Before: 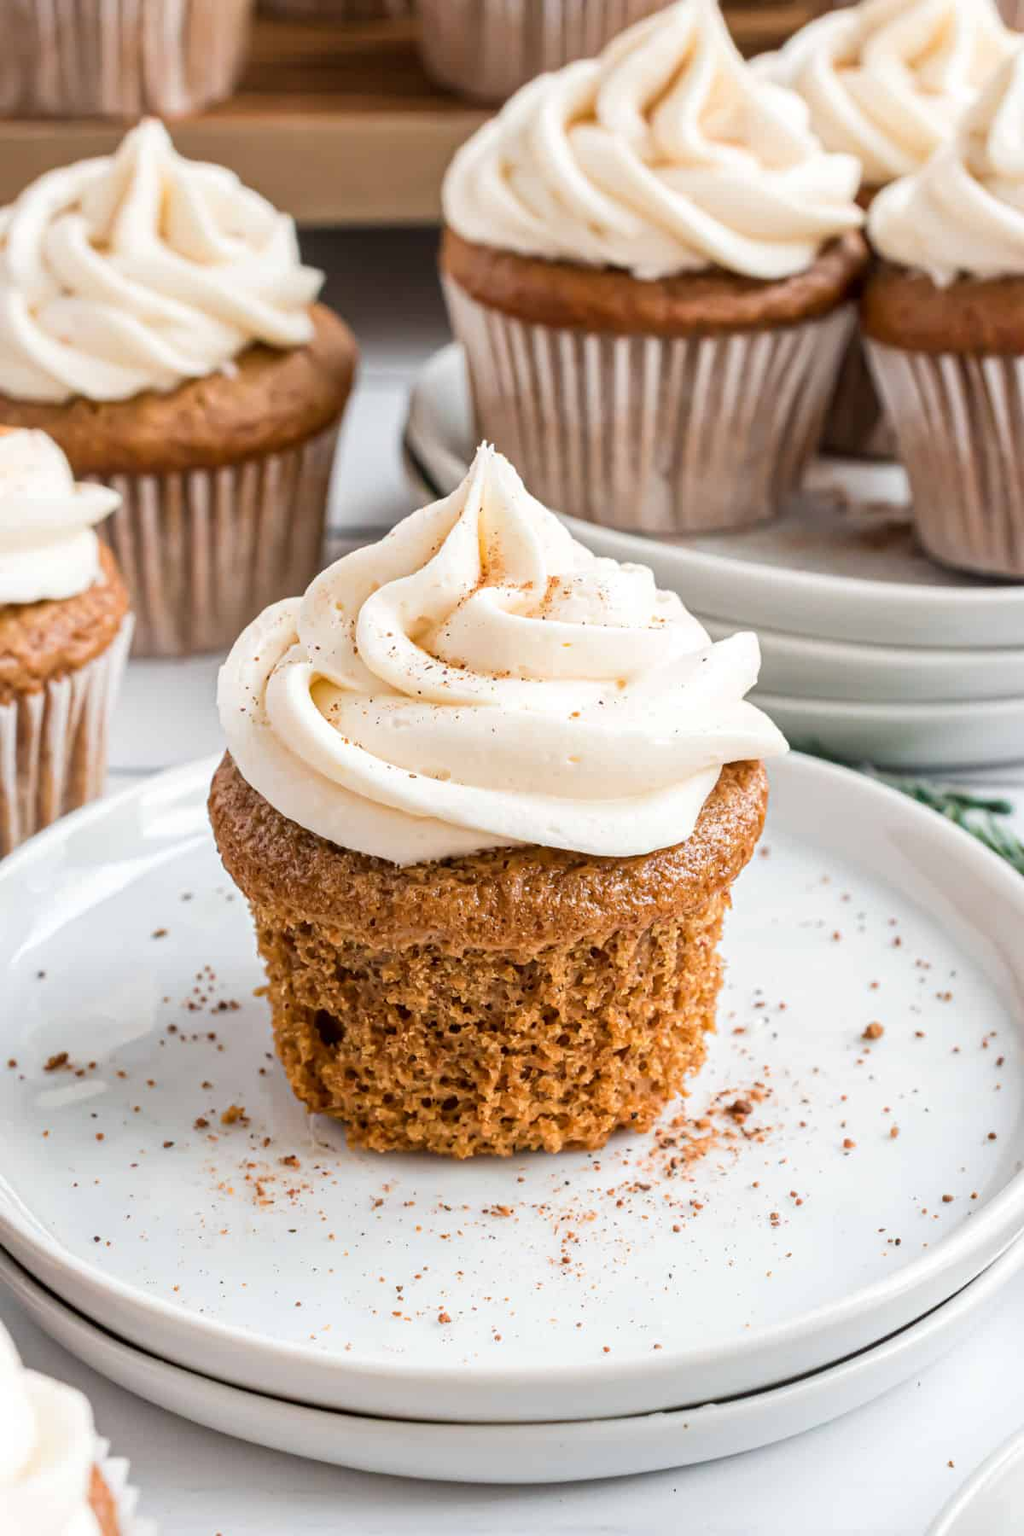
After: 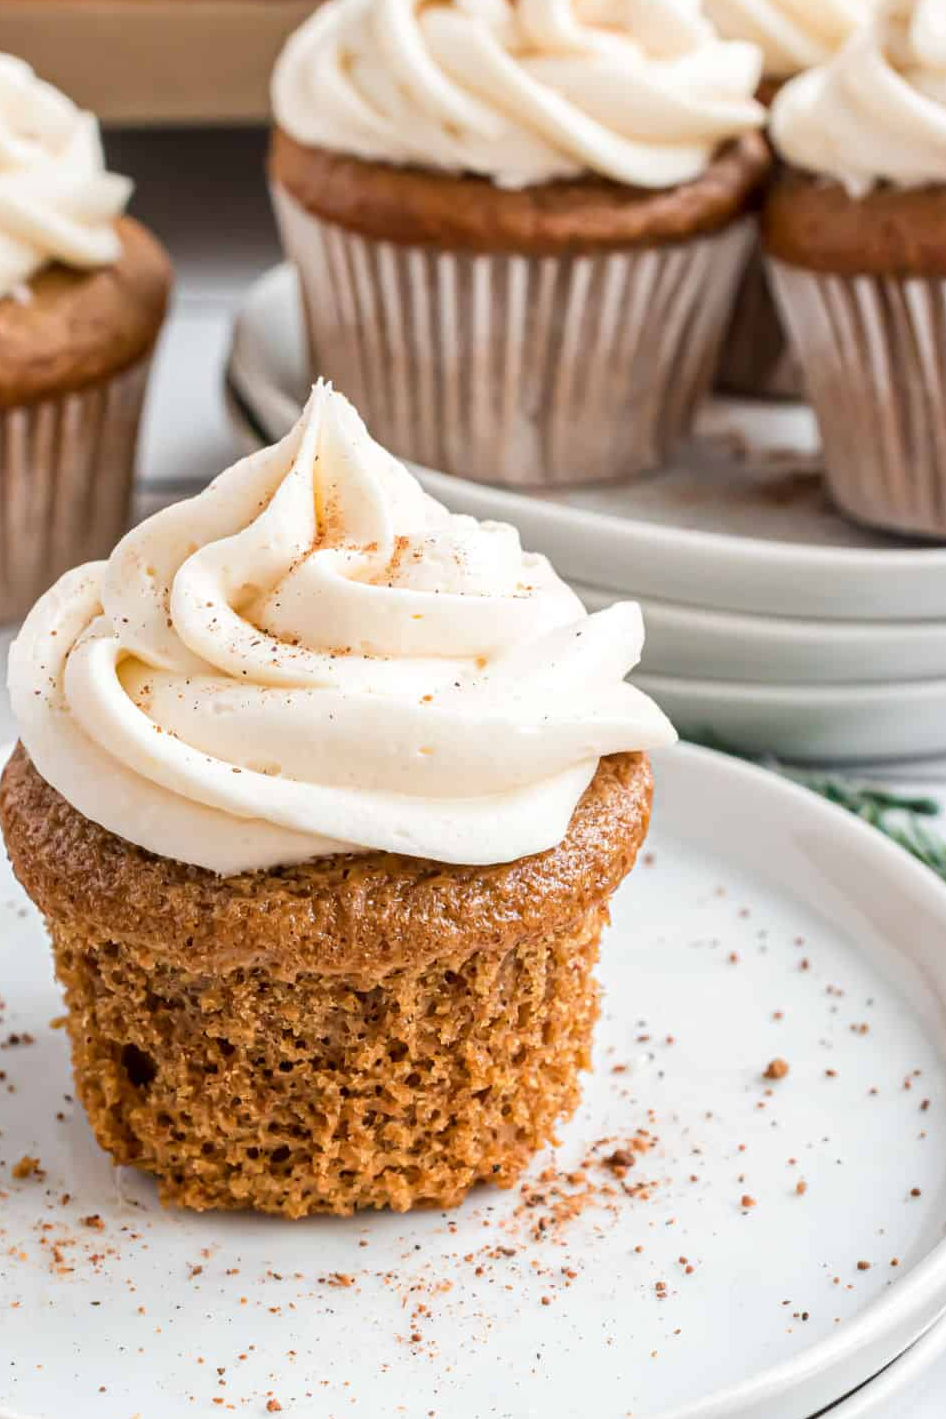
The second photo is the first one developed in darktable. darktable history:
crop and rotate: left 20.654%, top 7.726%, right 0.449%, bottom 13.439%
